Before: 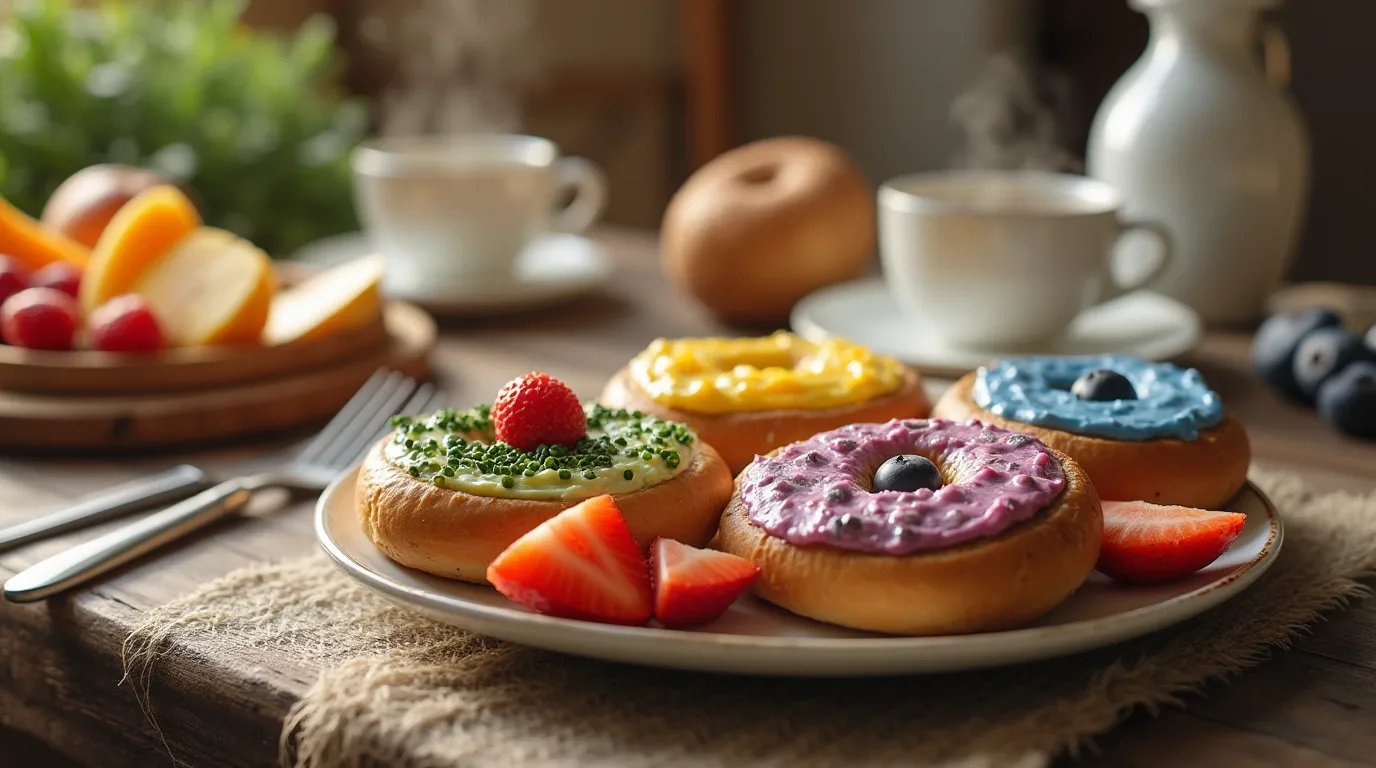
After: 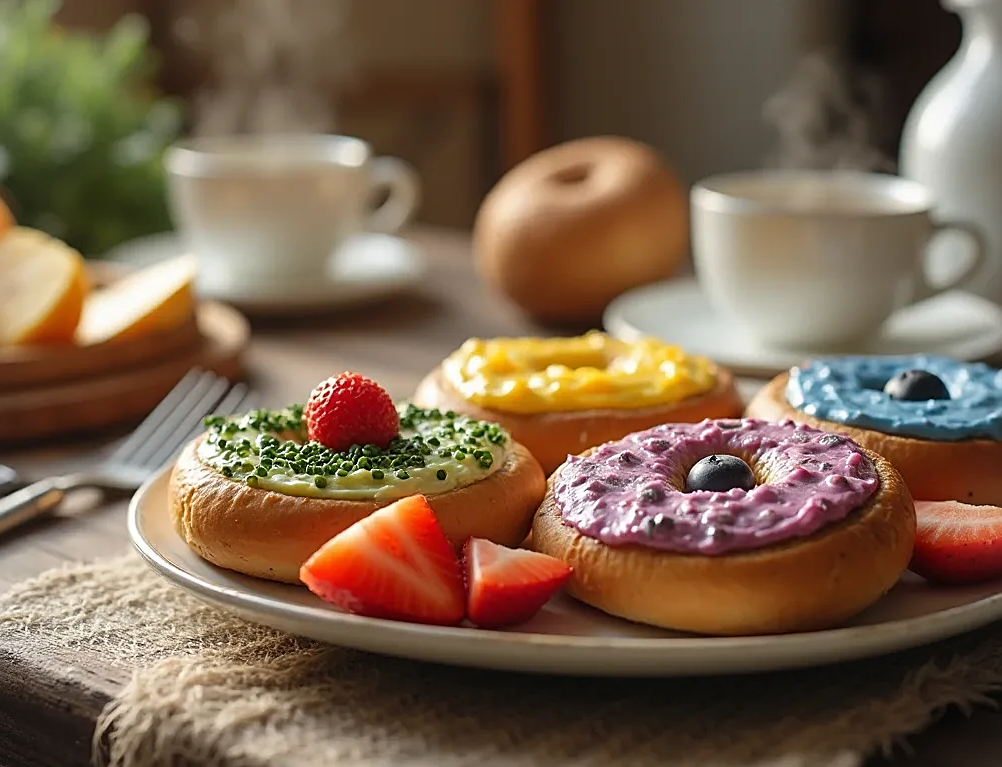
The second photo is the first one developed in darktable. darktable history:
sharpen: on, module defaults
vignetting: fall-off start 91.48%, brightness -0.149, unbound false
crop: left 13.604%, top 0%, right 13.506%
